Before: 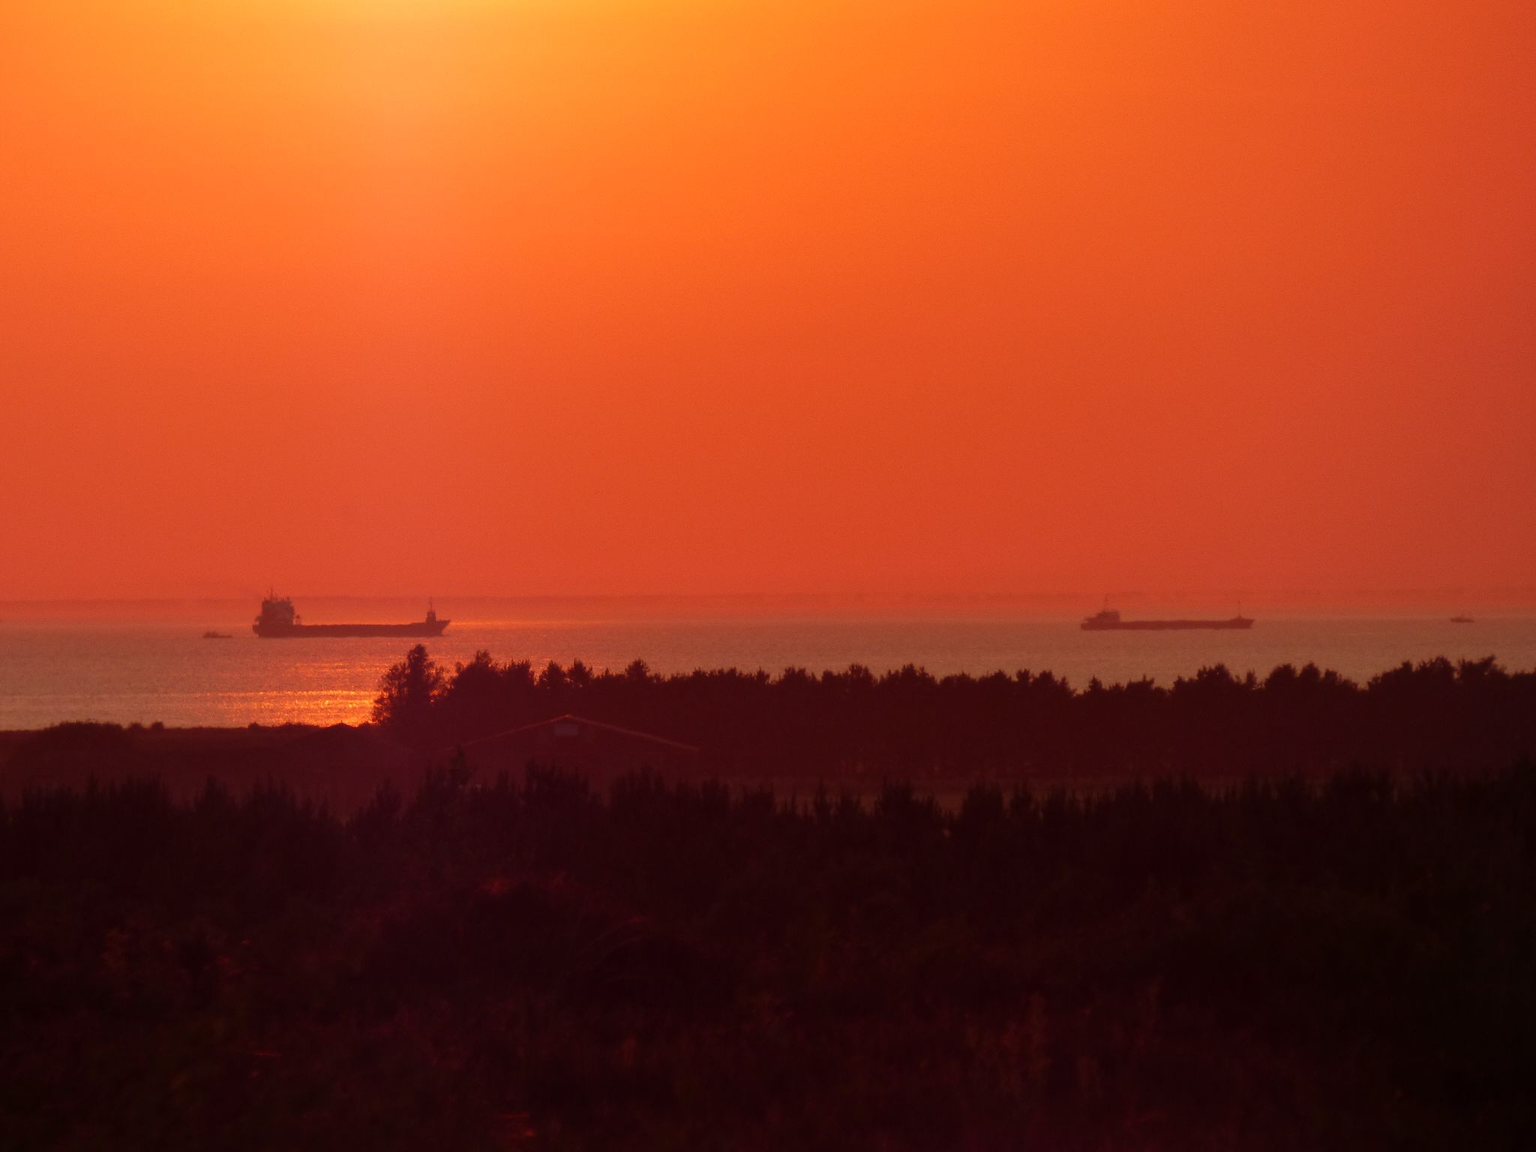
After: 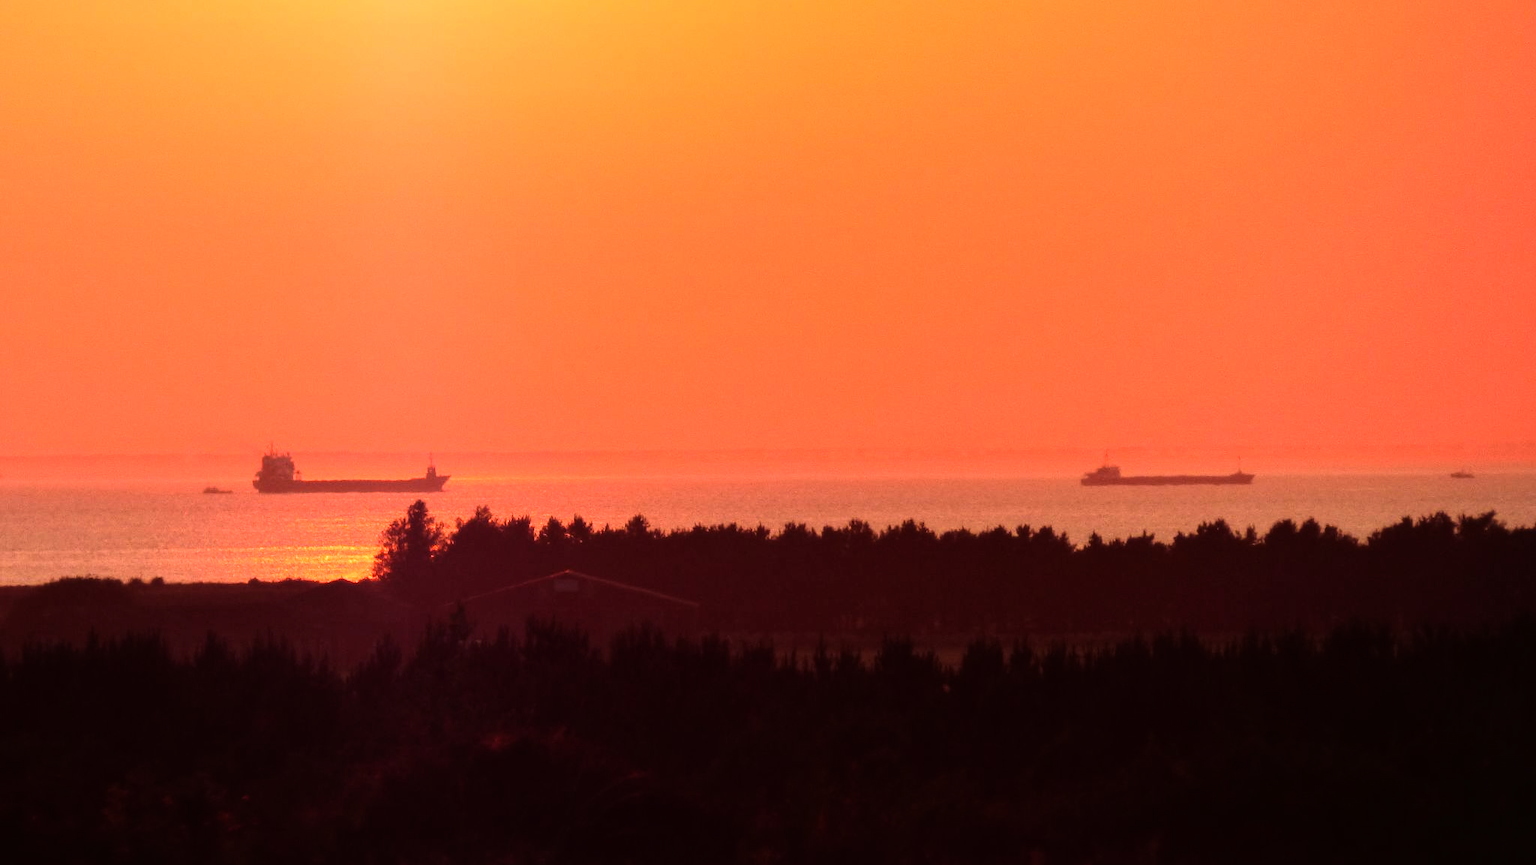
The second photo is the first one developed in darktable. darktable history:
crop and rotate: top 12.61%, bottom 12.235%
base curve: curves: ch0 [(0, 0) (0.007, 0.004) (0.027, 0.03) (0.046, 0.07) (0.207, 0.54) (0.442, 0.872) (0.673, 0.972) (1, 1)]
